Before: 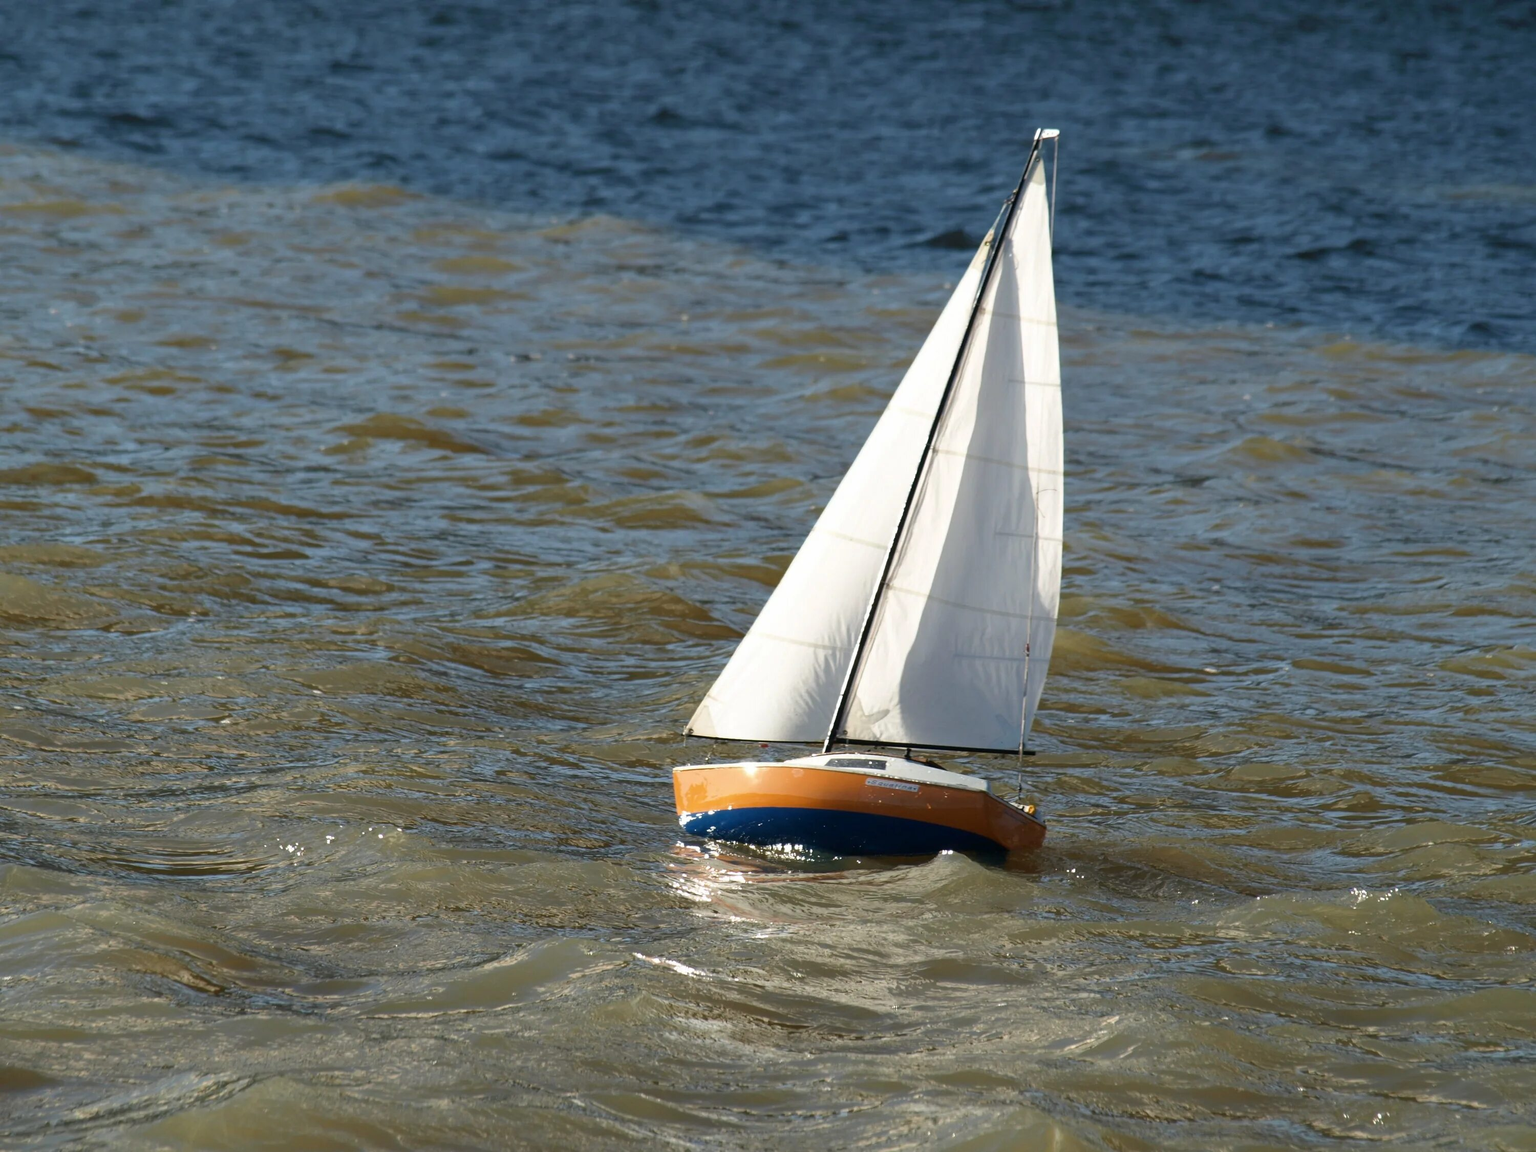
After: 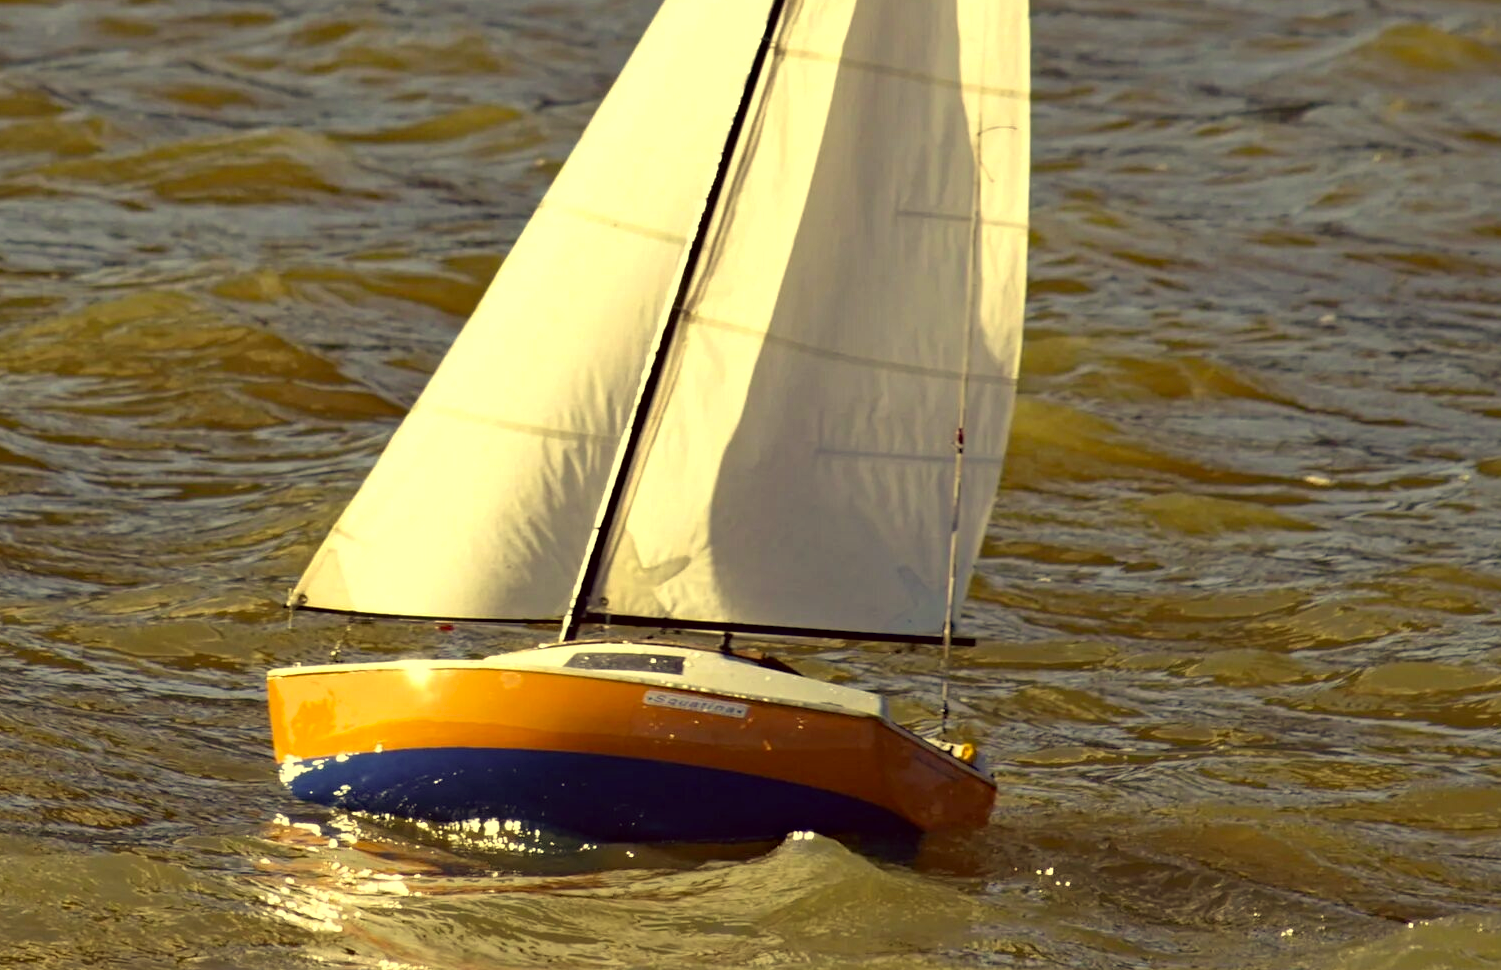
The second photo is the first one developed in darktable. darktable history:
color correction: highlights a* -0.59, highlights b* 39.61, shadows a* 9.67, shadows b* -0.628
shadows and highlights: shadows 29.68, highlights -30.28, low approximation 0.01, soften with gaussian
exposure: exposure 0.202 EV, compensate highlight preservation false
haze removal: strength 0.293, distance 0.248, compatibility mode true, adaptive false
crop: left 34.907%, top 36.865%, right 15.026%, bottom 20.011%
contrast brightness saturation: saturation -0.047
